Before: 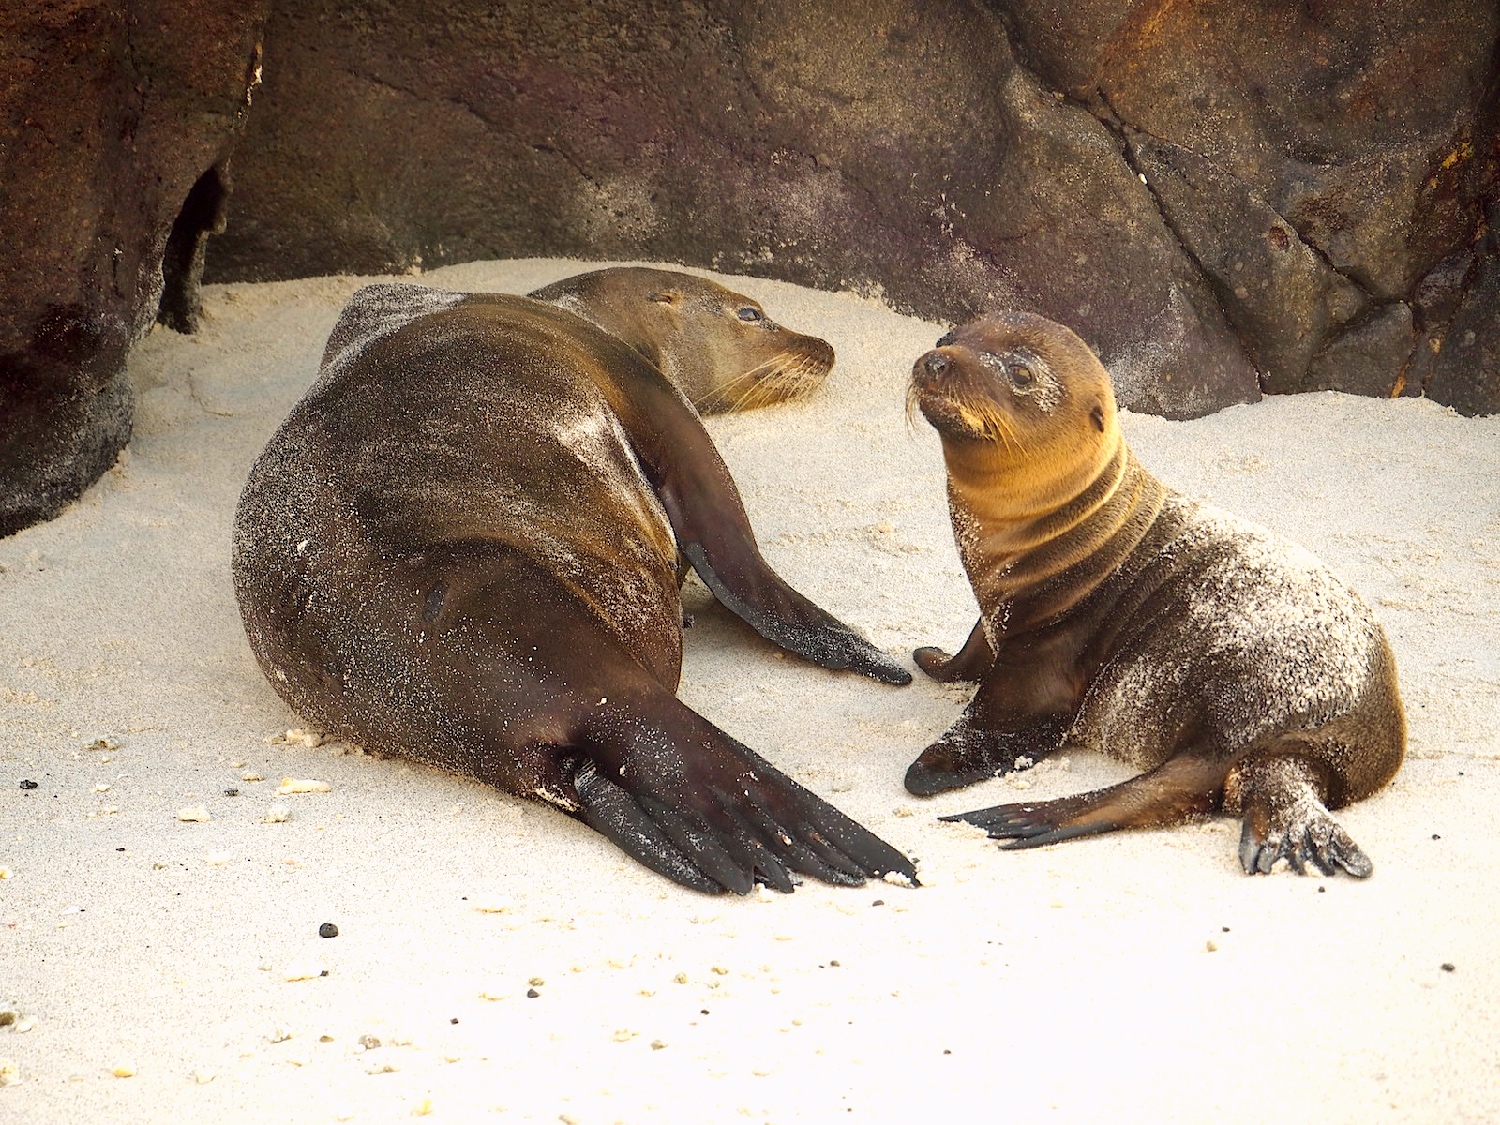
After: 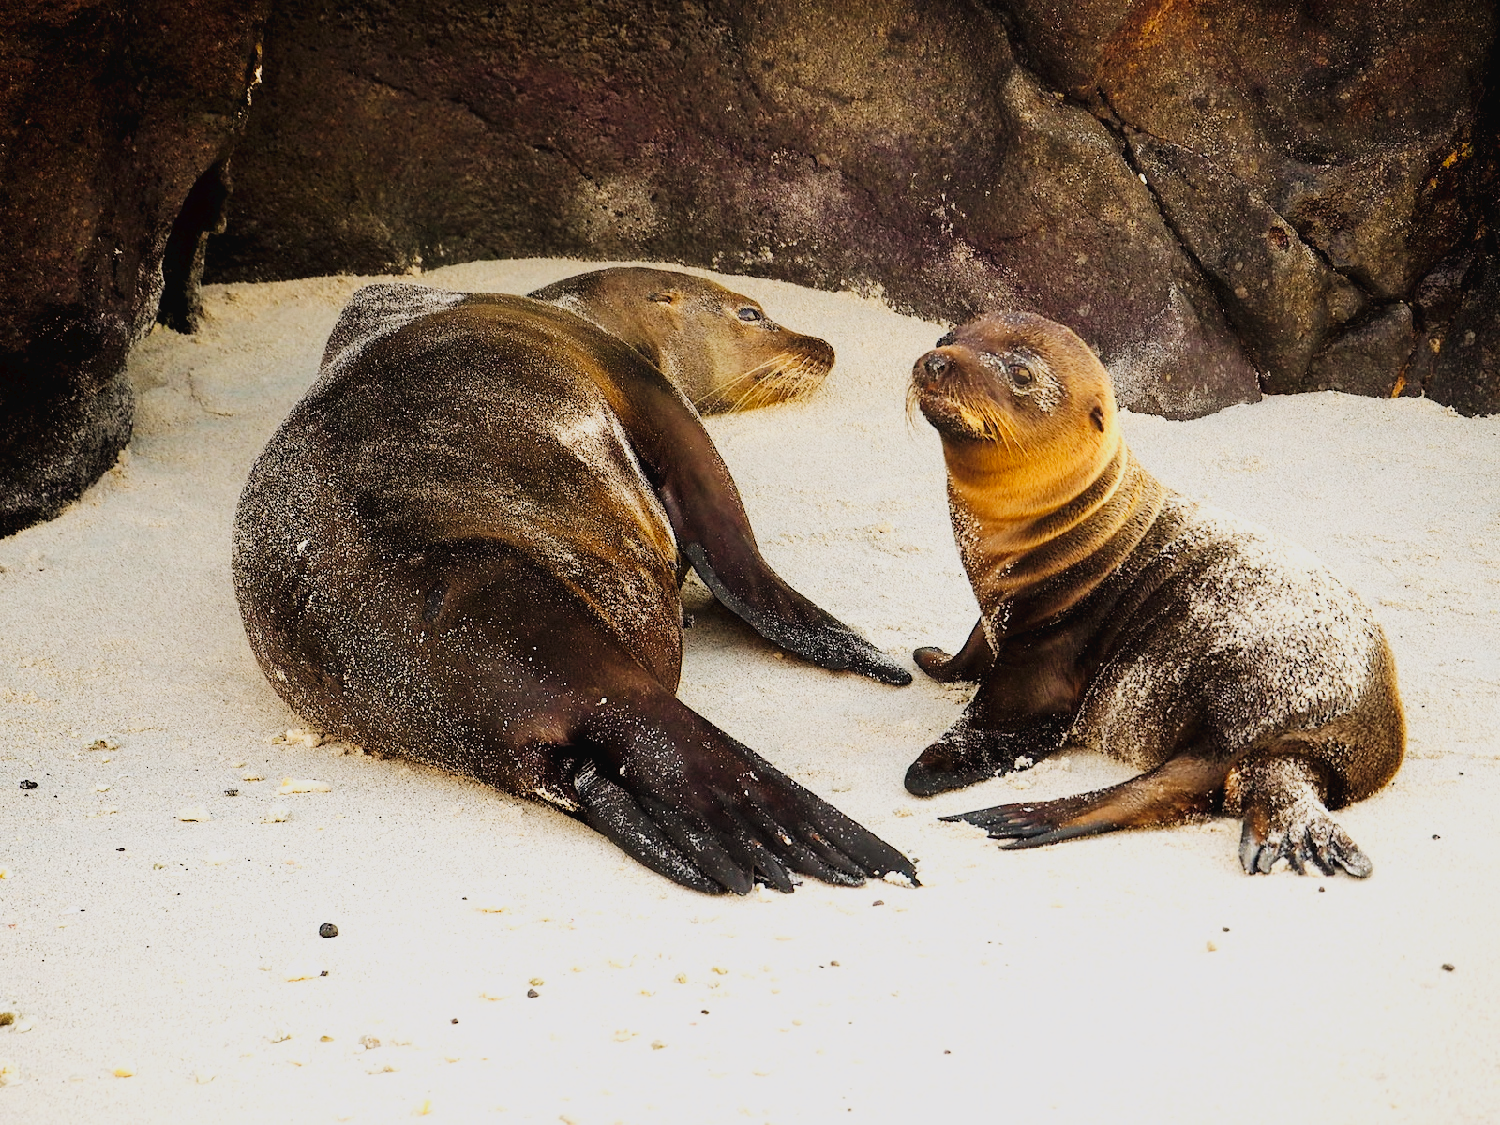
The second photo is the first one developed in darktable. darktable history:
tone curve: curves: ch0 [(0, 0) (0.003, 0.025) (0.011, 0.025) (0.025, 0.025) (0.044, 0.026) (0.069, 0.033) (0.1, 0.053) (0.136, 0.078) (0.177, 0.108) (0.224, 0.153) (0.277, 0.213) (0.335, 0.286) (0.399, 0.372) (0.468, 0.467) (0.543, 0.565) (0.623, 0.675) (0.709, 0.775) (0.801, 0.863) (0.898, 0.936) (1, 1)], preserve colors none
filmic rgb: black relative exposure -7.65 EV, white relative exposure 4.56 EV, hardness 3.61, contrast 1.05
